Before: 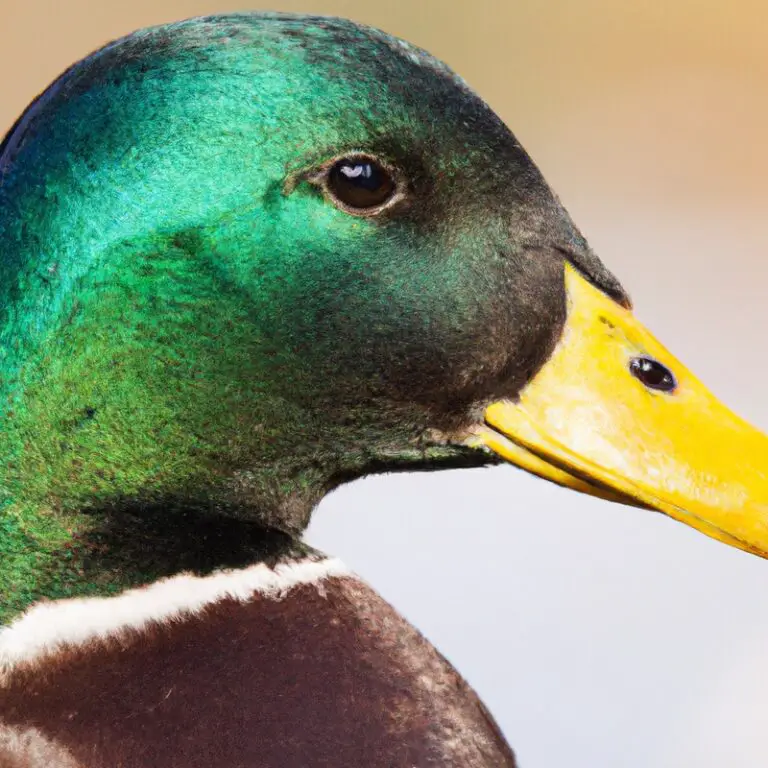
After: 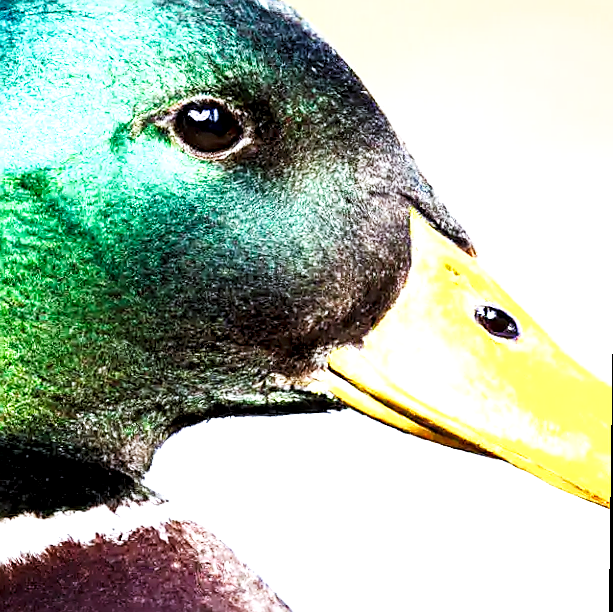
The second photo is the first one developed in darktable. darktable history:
base curve: curves: ch0 [(0, 0) (0.007, 0.004) (0.027, 0.03) (0.046, 0.07) (0.207, 0.54) (0.442, 0.872) (0.673, 0.972) (1, 1)], preserve colors none
sharpen: radius 1.4, amount 1.25, threshold 0.7
white balance: red 0.926, green 1.003, blue 1.133
local contrast: highlights 100%, shadows 100%, detail 200%, midtone range 0.2
crop and rotate: left 20.74%, top 7.912%, right 0.375%, bottom 13.378%
rotate and perspective: rotation 0.8°, automatic cropping off
shadows and highlights: shadows 0, highlights 40
